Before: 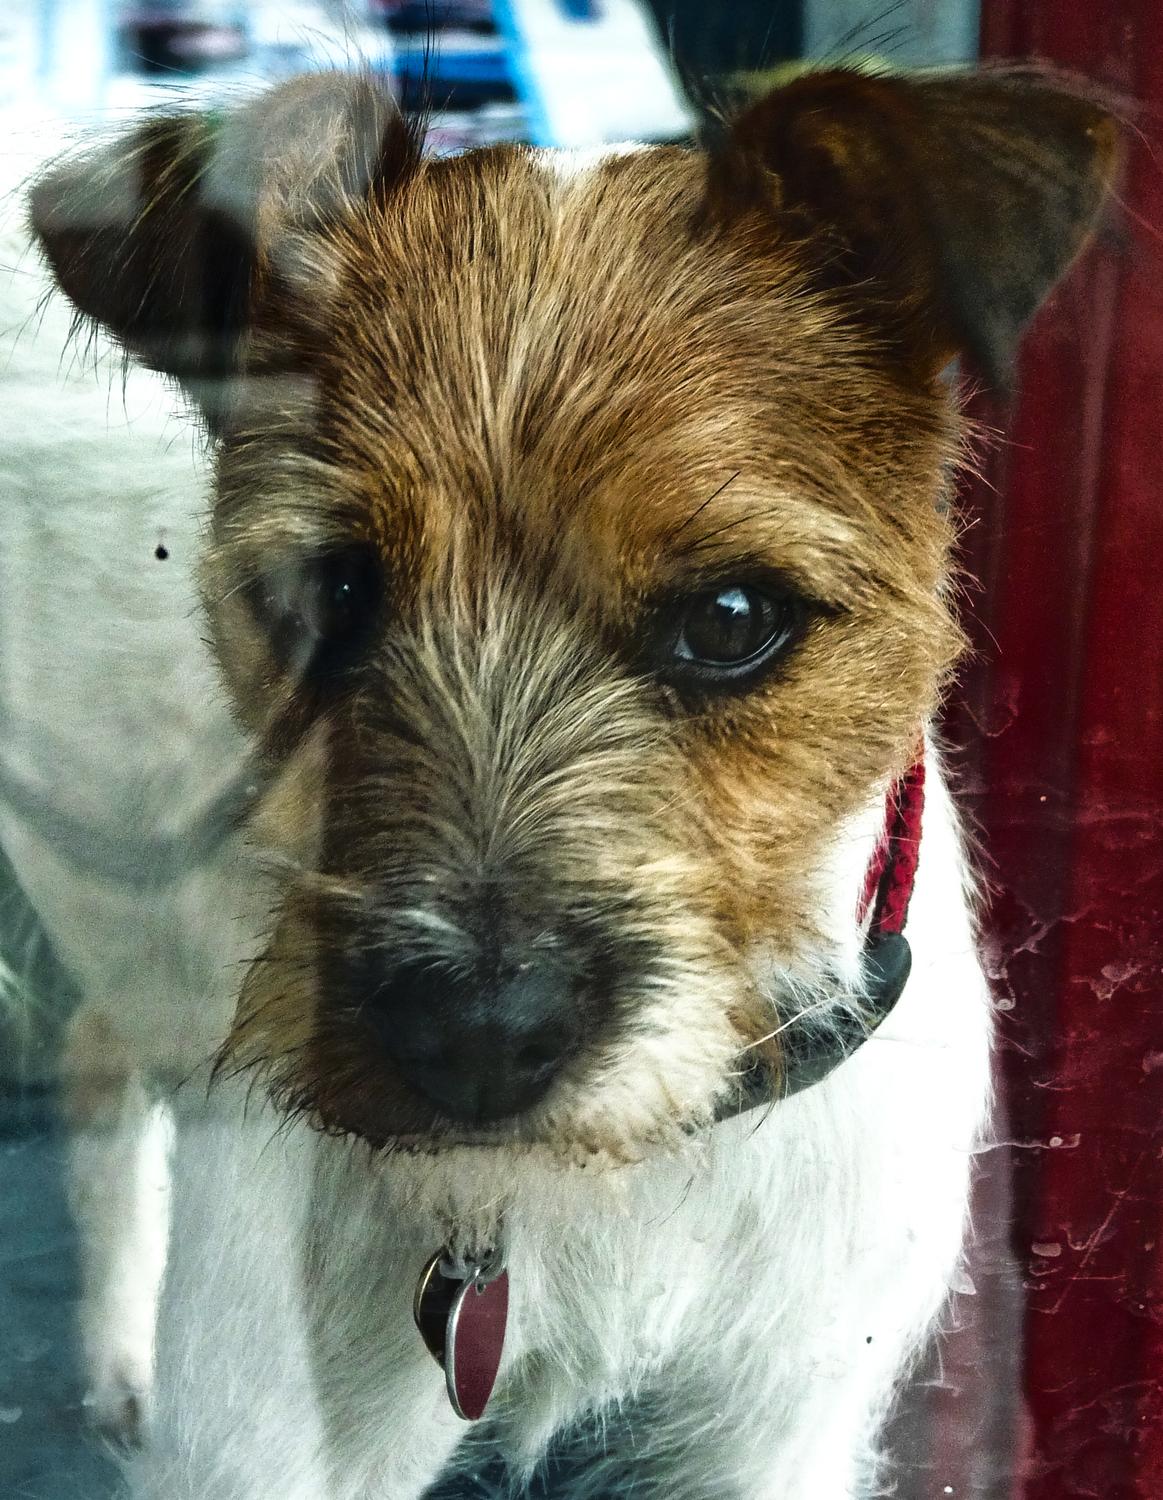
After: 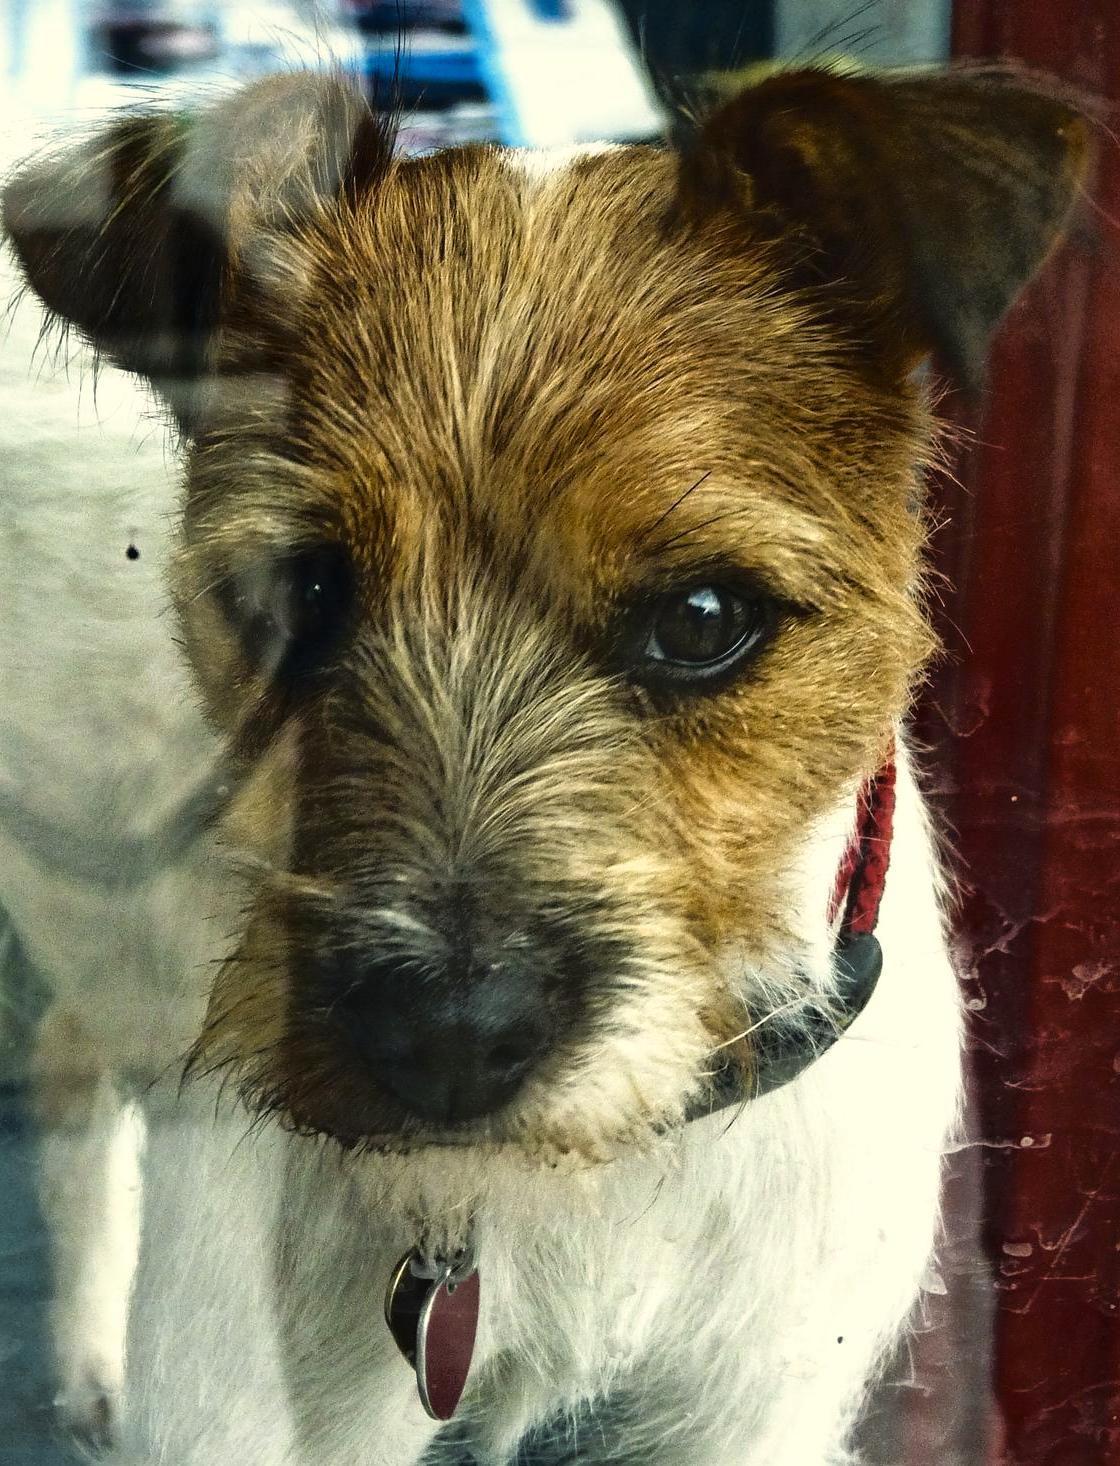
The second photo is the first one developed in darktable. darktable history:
crop and rotate: left 2.536%, right 1.107%, bottom 2.246%
color contrast: green-magenta contrast 0.8, blue-yellow contrast 1.1, unbound 0
white balance: red 1.029, blue 0.92
